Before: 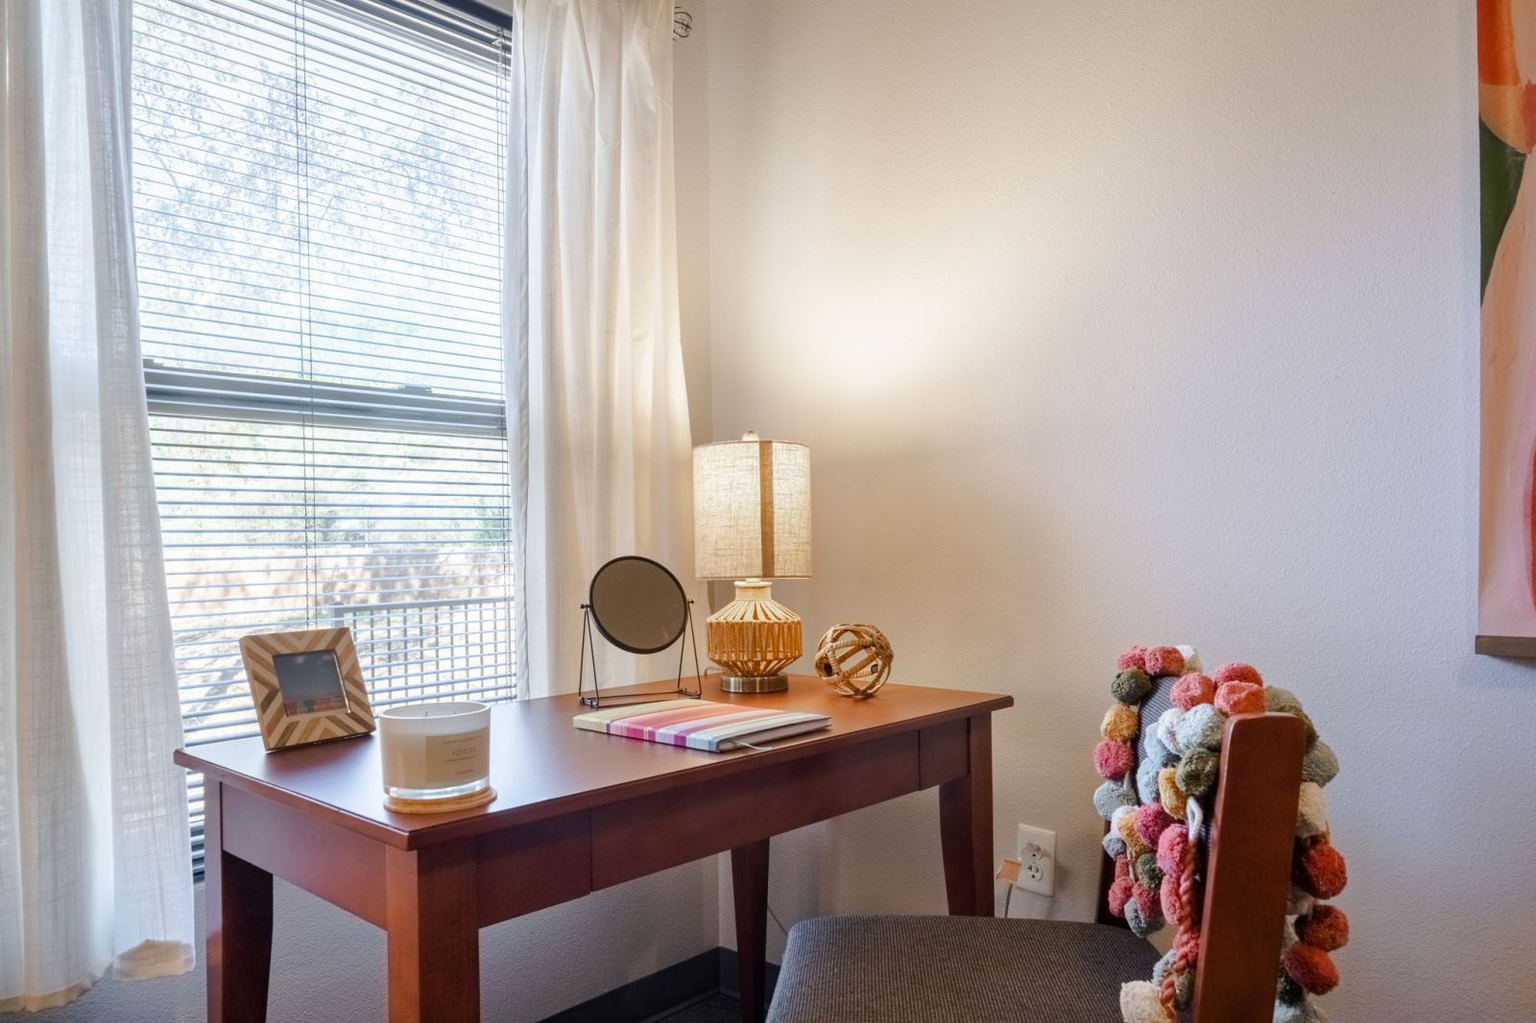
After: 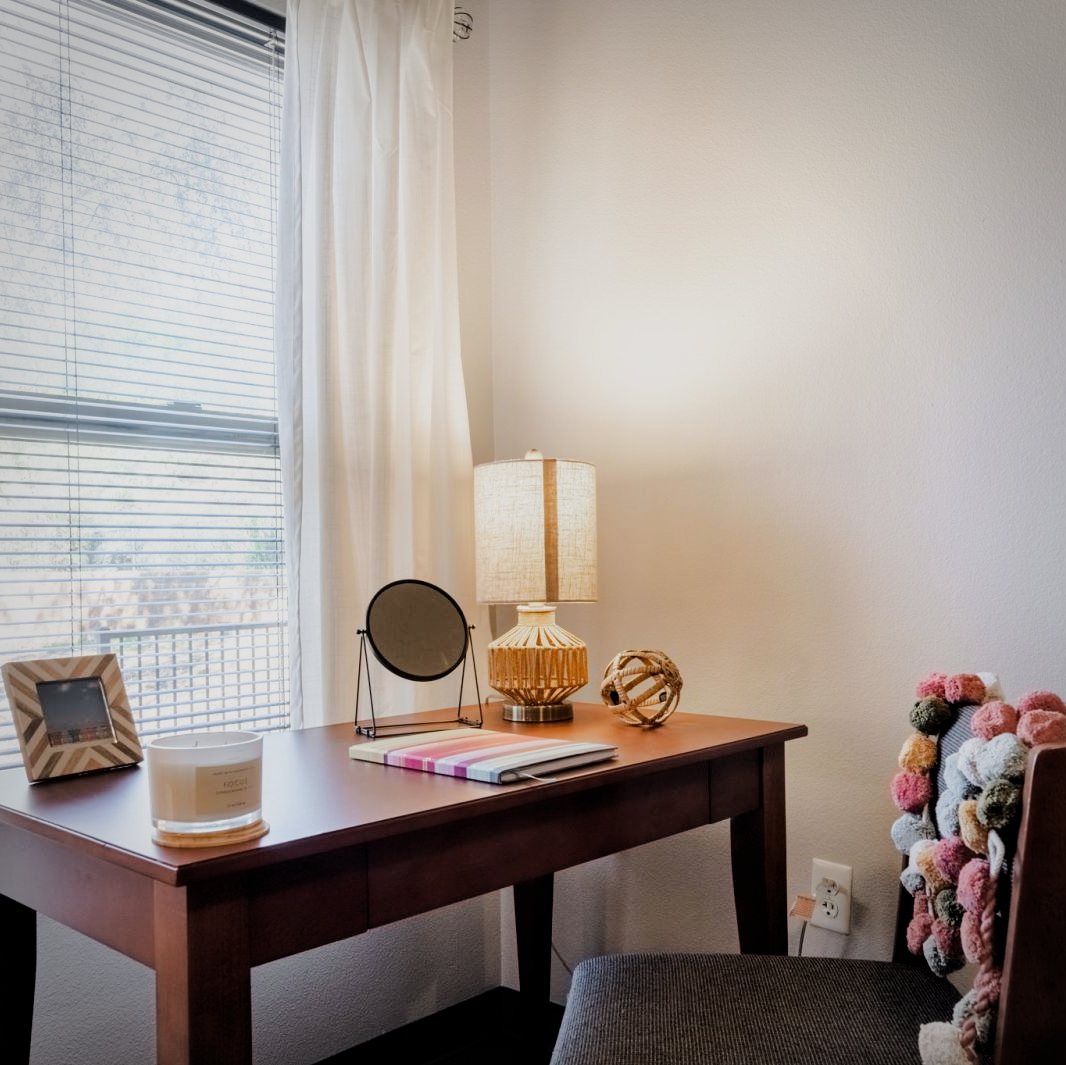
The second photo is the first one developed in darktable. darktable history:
crop and rotate: left 15.546%, right 17.787%
filmic rgb: black relative exposure -5 EV, hardness 2.88, contrast 1.3, highlights saturation mix -30%
vignetting: fall-off radius 45%, brightness -0.33
